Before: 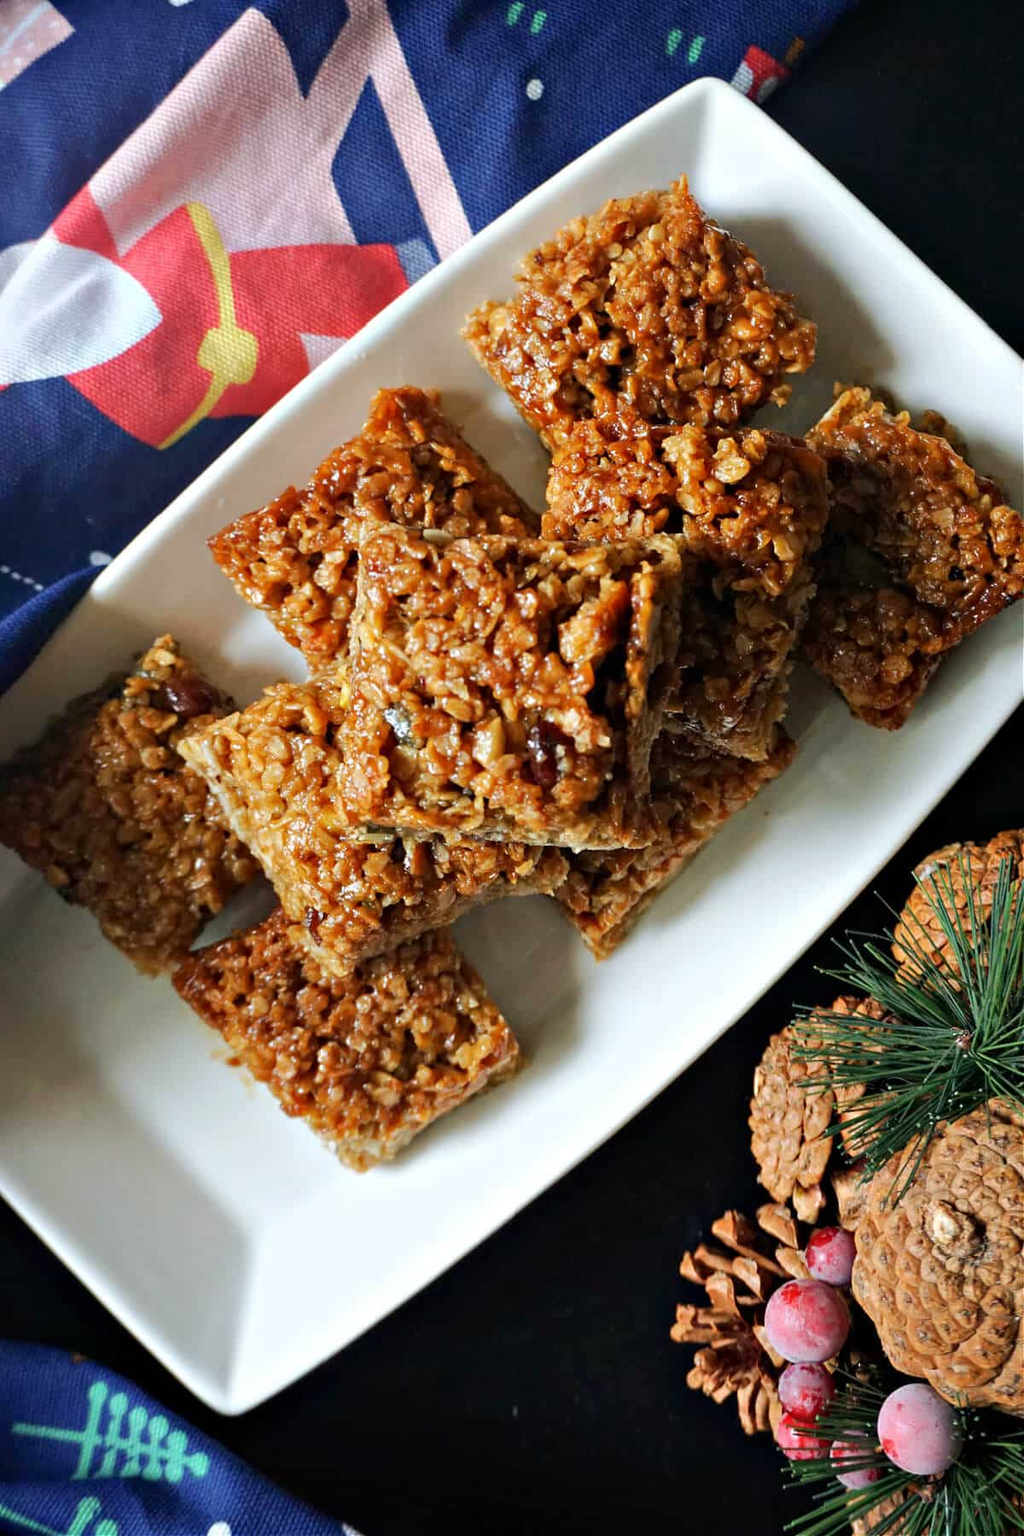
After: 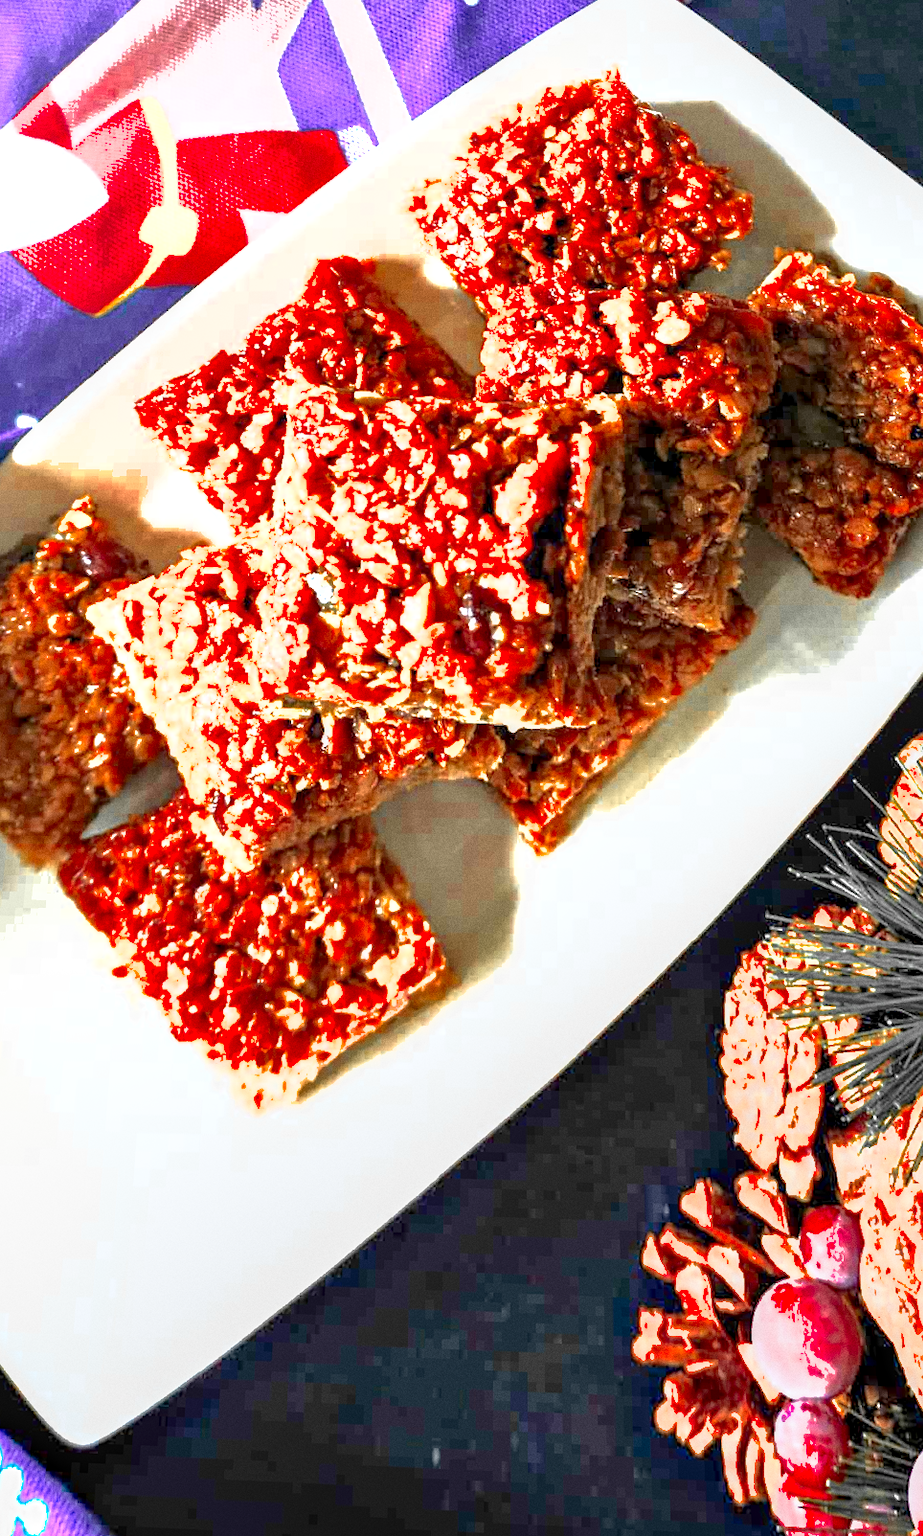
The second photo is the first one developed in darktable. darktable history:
local contrast: on, module defaults
grain: coarseness 0.09 ISO
crop: left 1.964%, top 3.251%, right 1.122%, bottom 4.933%
shadows and highlights: shadows 40, highlights -60
rotate and perspective: rotation 0.72°, lens shift (vertical) -0.352, lens shift (horizontal) -0.051, crop left 0.152, crop right 0.859, crop top 0.019, crop bottom 0.964
exposure: black level correction 0.001, exposure 1.84 EV, compensate highlight preservation false
color zones: curves: ch0 [(0, 0.363) (0.128, 0.373) (0.25, 0.5) (0.402, 0.407) (0.521, 0.525) (0.63, 0.559) (0.729, 0.662) (0.867, 0.471)]; ch1 [(0, 0.515) (0.136, 0.618) (0.25, 0.5) (0.378, 0) (0.516, 0) (0.622, 0.593) (0.737, 0.819) (0.87, 0.593)]; ch2 [(0, 0.529) (0.128, 0.471) (0.282, 0.451) (0.386, 0.662) (0.516, 0.525) (0.633, 0.554) (0.75, 0.62) (0.875, 0.441)]
